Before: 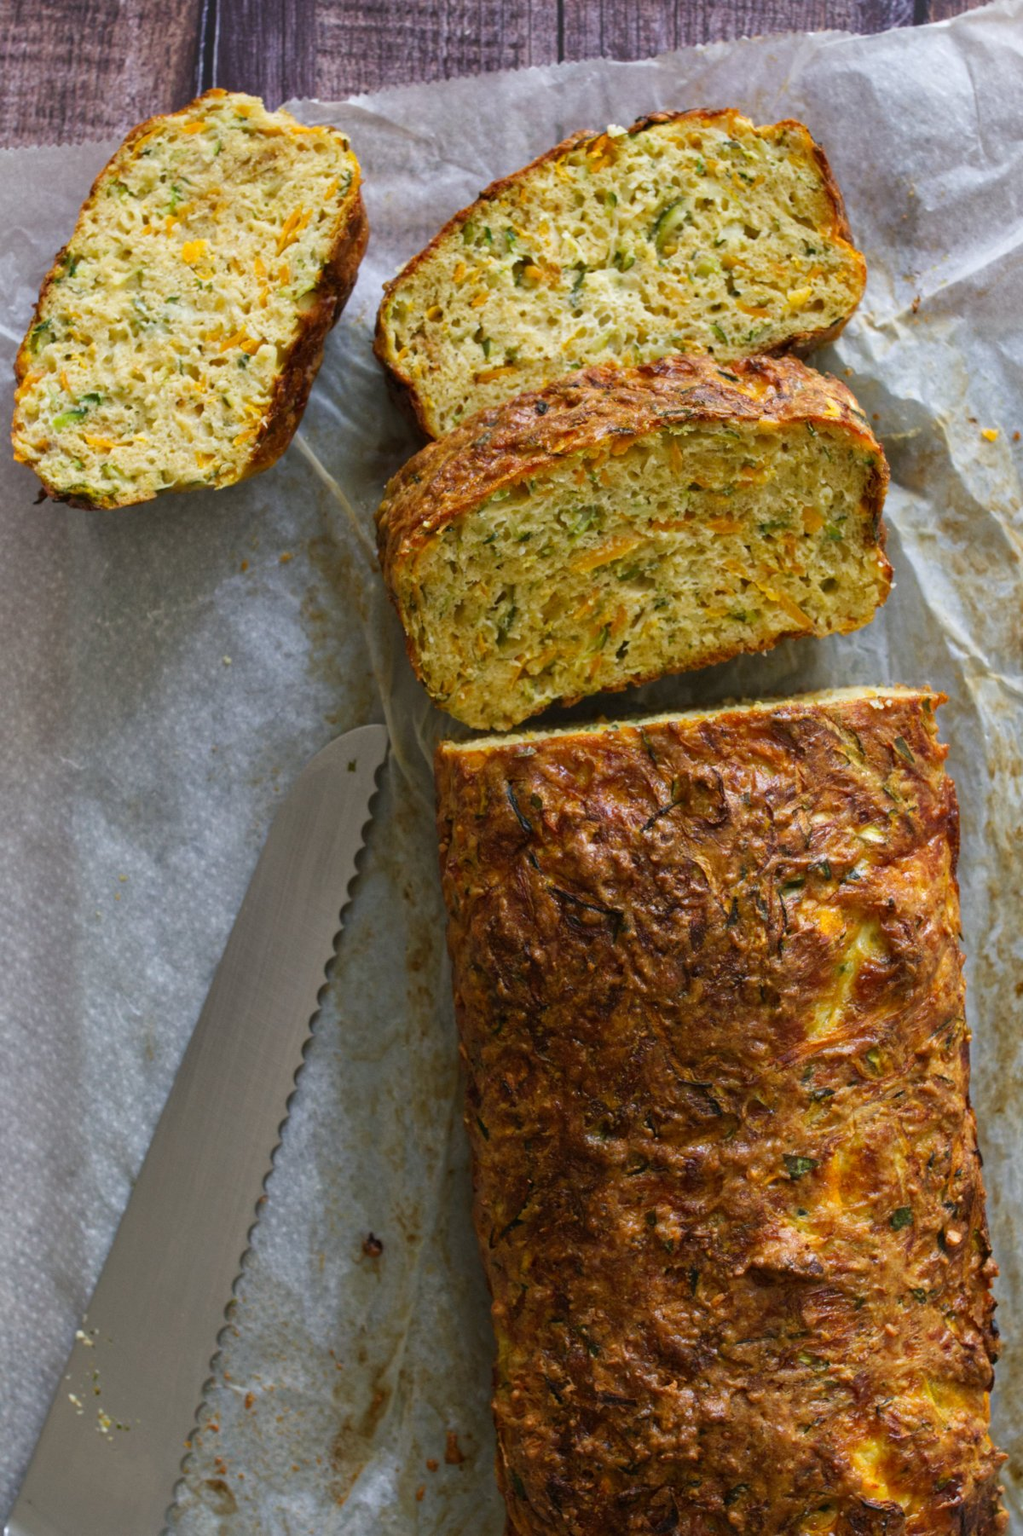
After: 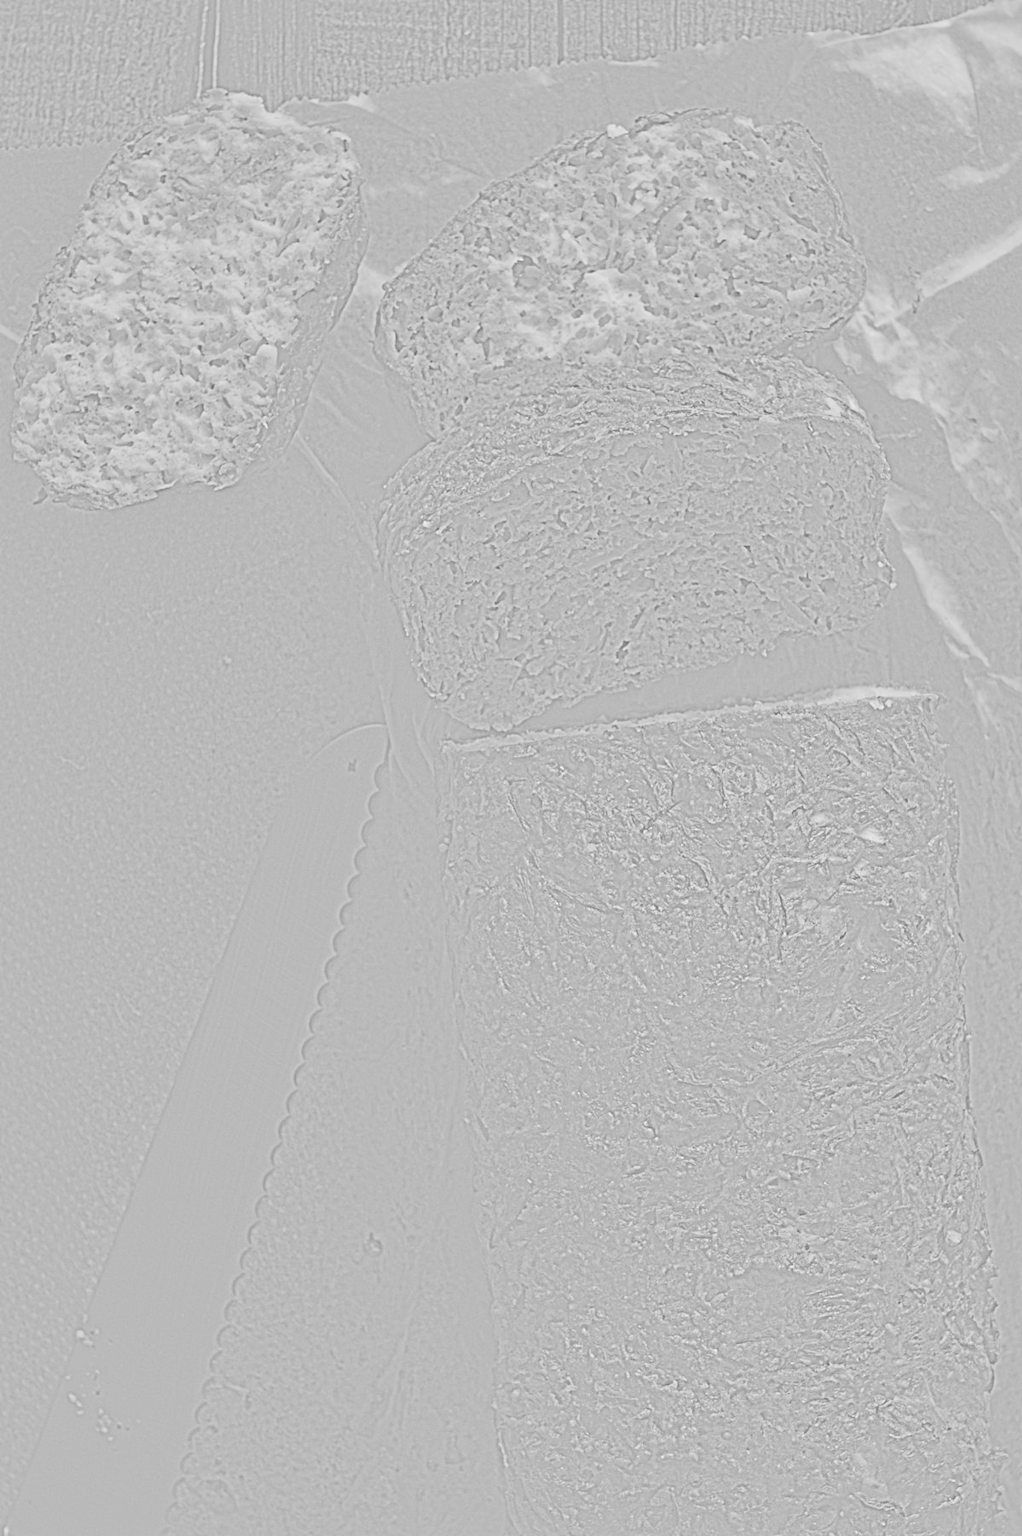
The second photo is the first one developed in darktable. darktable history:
exposure: black level correction 0, exposure 1.1 EV, compensate exposure bias true, compensate highlight preservation false
base curve: curves: ch0 [(0, 0) (0.007, 0.004) (0.027, 0.03) (0.046, 0.07) (0.207, 0.54) (0.442, 0.872) (0.673, 0.972) (1, 1)], preserve colors none
local contrast: mode bilateral grid, contrast 20, coarseness 50, detail 161%, midtone range 0.2
highpass: sharpness 5.84%, contrast boost 8.44%
